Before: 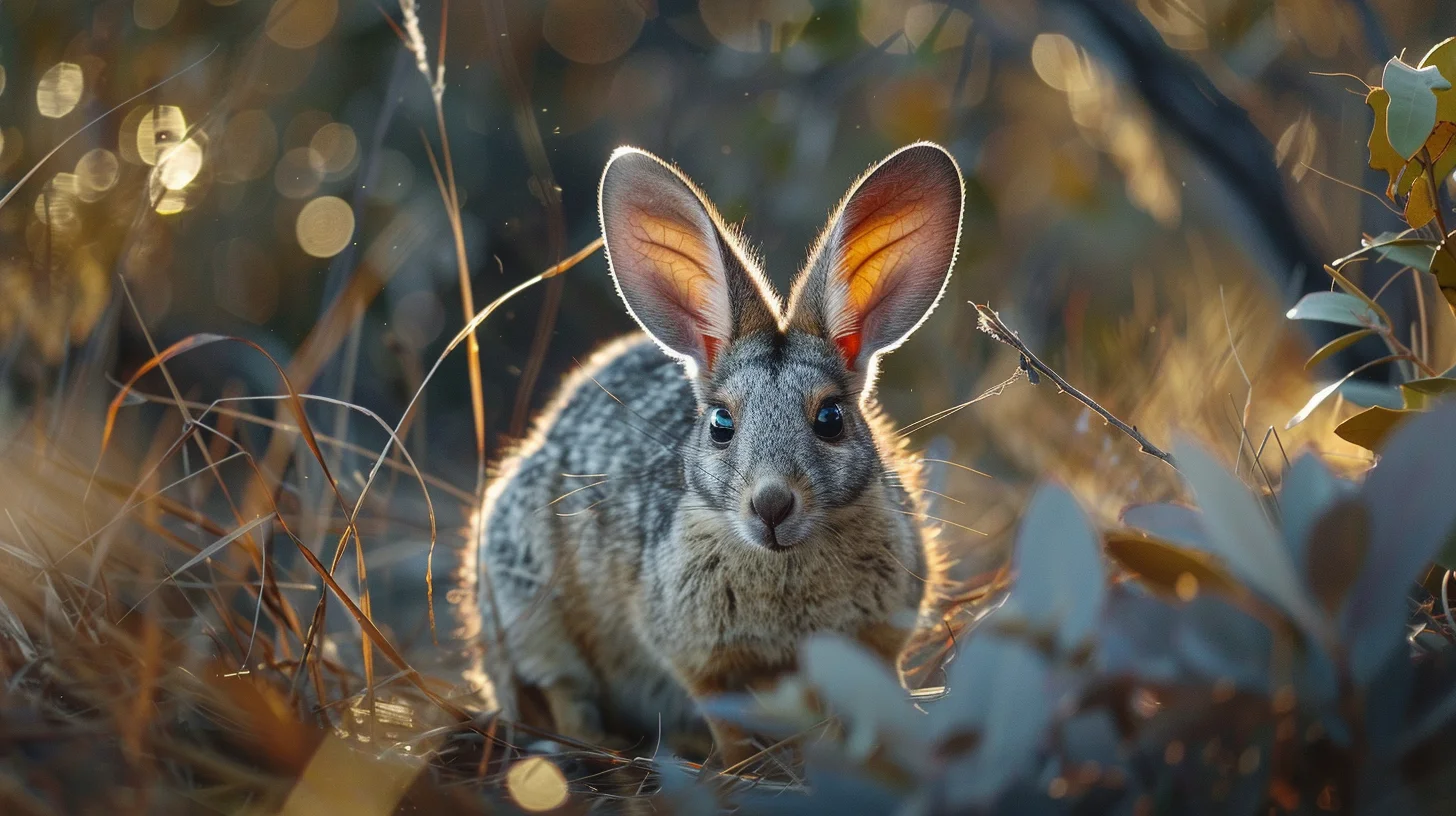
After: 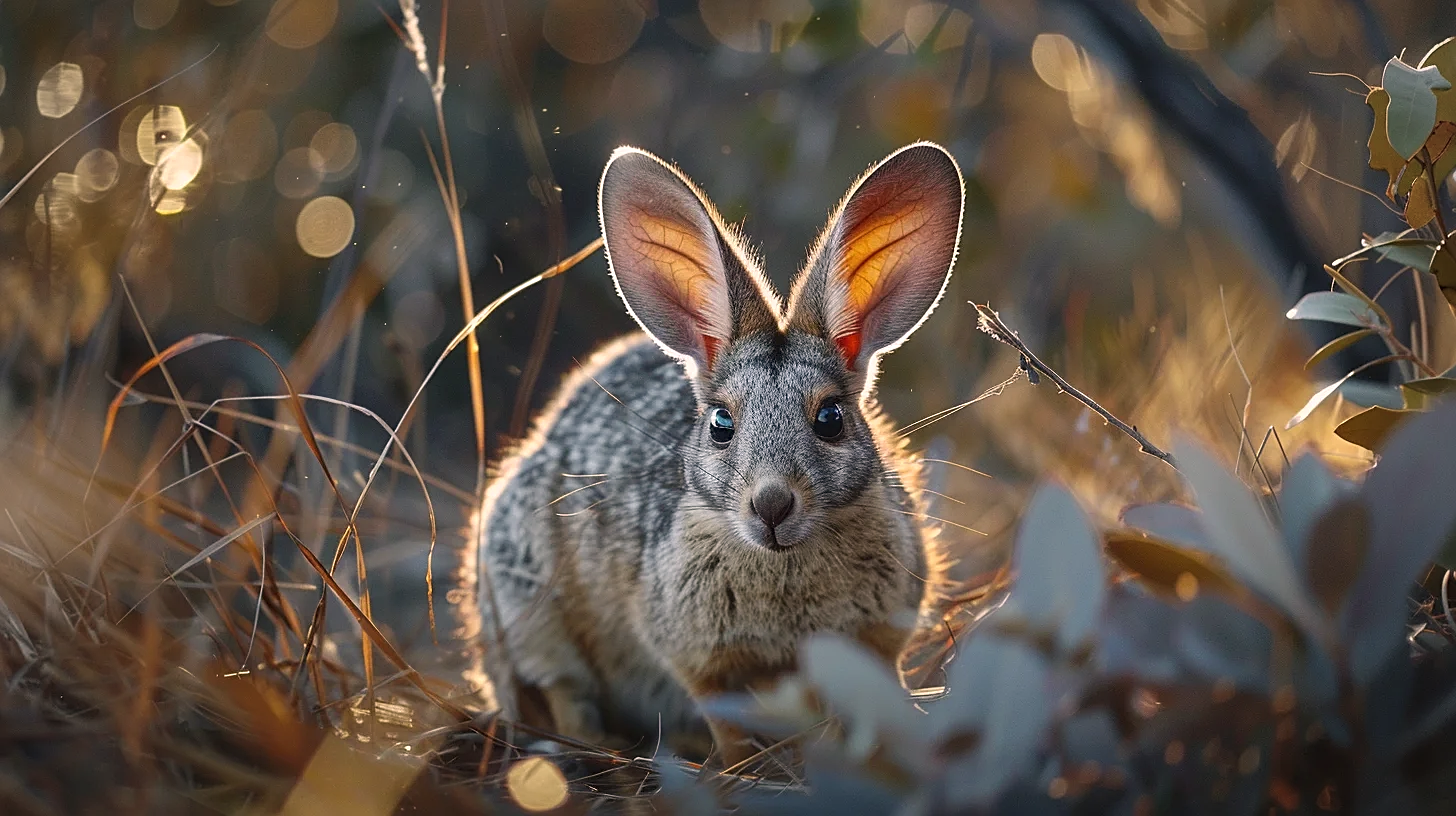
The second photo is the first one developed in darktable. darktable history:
vignetting: fall-off radius 60.92%
sharpen: on, module defaults
contrast brightness saturation: saturation -0.05
color correction: highlights a* 7.34, highlights b* 4.37
